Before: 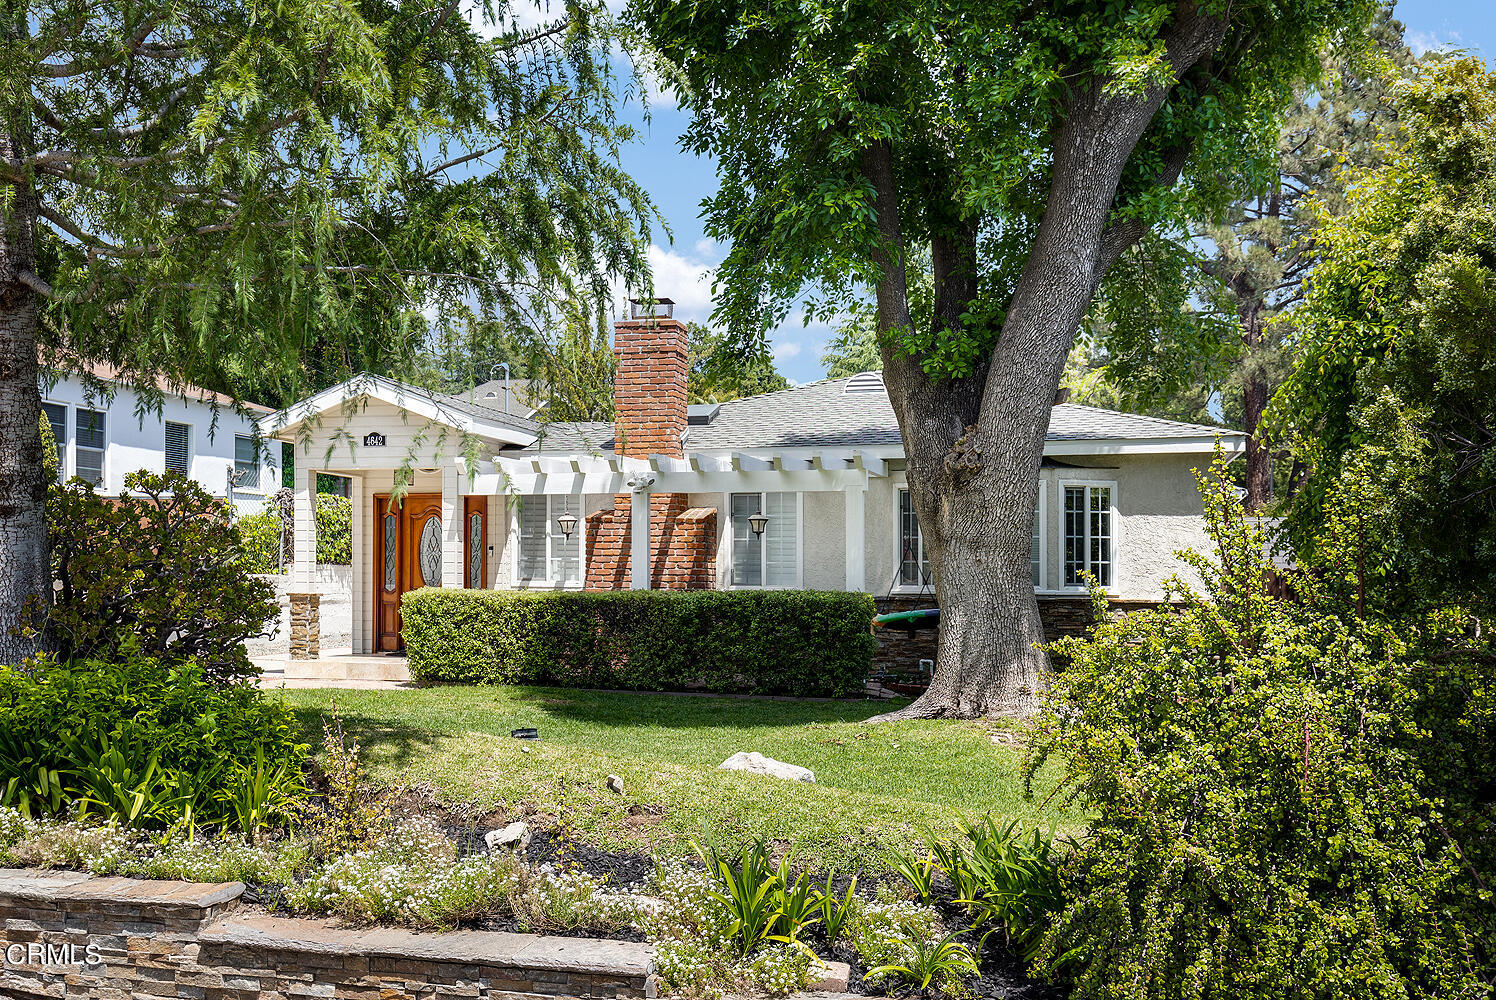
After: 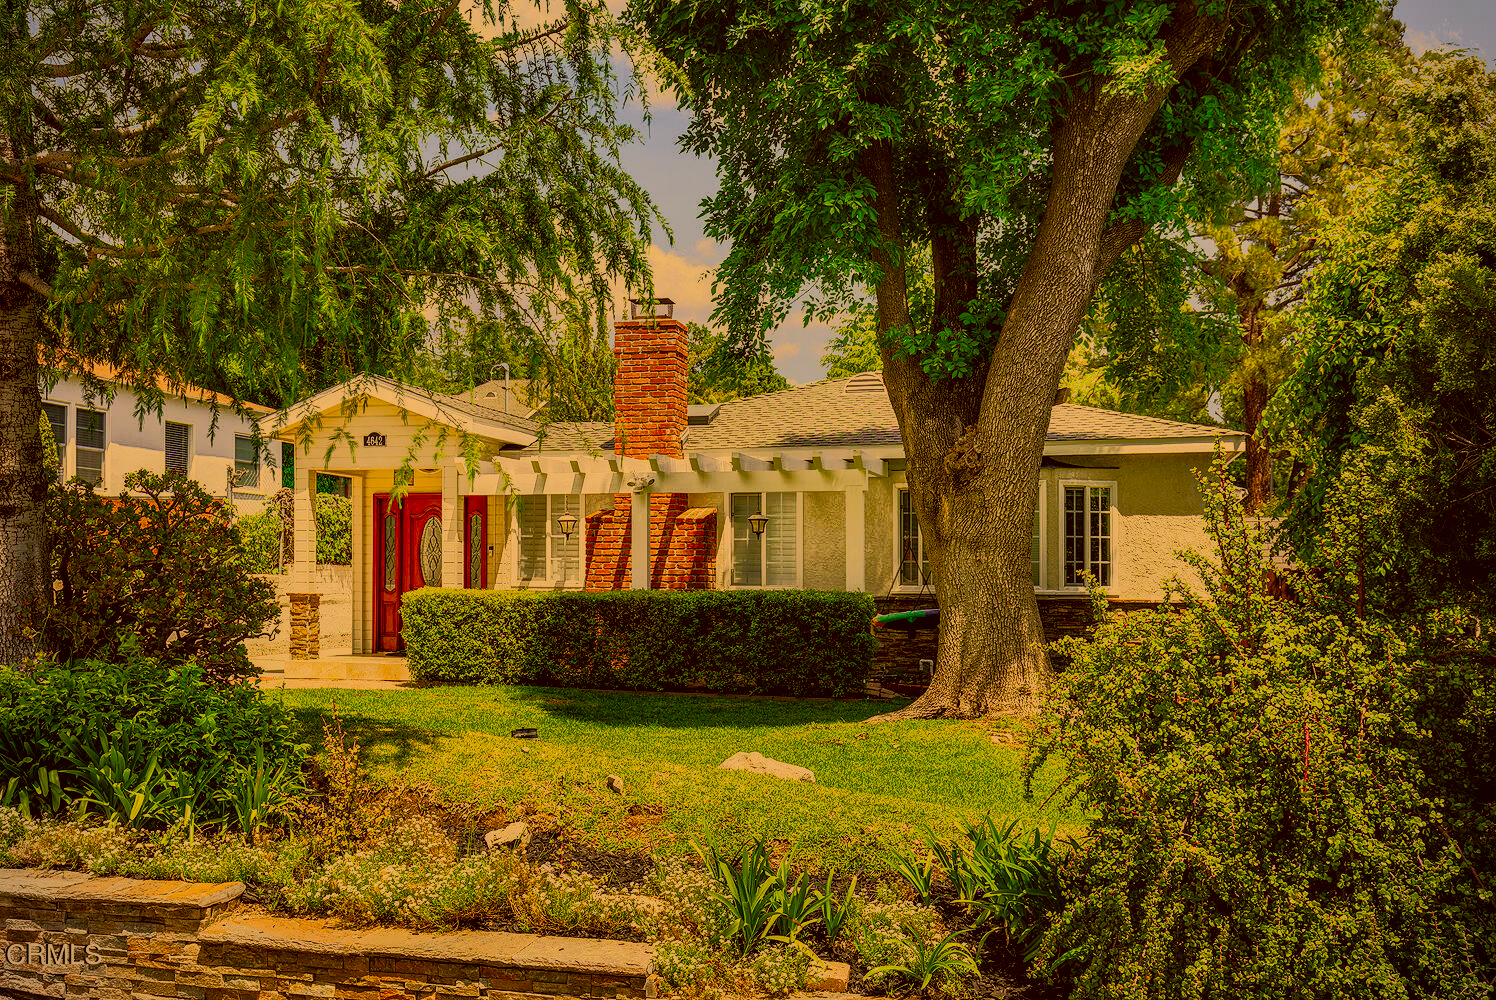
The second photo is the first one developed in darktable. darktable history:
local contrast: on, module defaults
exposure: black level correction 0, exposure 0.701 EV, compensate exposure bias true, compensate highlight preservation false
color correction: highlights a* 11.05, highlights b* 30.68, shadows a* 2.68, shadows b* 16.93, saturation 1.75
color balance rgb: linear chroma grading › global chroma 9.041%, perceptual saturation grading › global saturation -0.051%, perceptual brilliance grading › global brilliance 9.423%, perceptual brilliance grading › shadows 14.313%
tone equalizer: -8 EV 0.231 EV, -7 EV 0.428 EV, -6 EV 0.399 EV, -5 EV 0.241 EV, -3 EV -0.274 EV, -2 EV -0.396 EV, -1 EV -0.424 EV, +0 EV -0.245 EV, edges refinement/feathering 500, mask exposure compensation -1.57 EV, preserve details no
tone curve: curves: ch0 [(0, 0) (0.003, 0.003) (0.011, 0.011) (0.025, 0.024) (0.044, 0.043) (0.069, 0.067) (0.1, 0.096) (0.136, 0.131) (0.177, 0.171) (0.224, 0.217) (0.277, 0.267) (0.335, 0.324) (0.399, 0.385) (0.468, 0.452) (0.543, 0.632) (0.623, 0.697) (0.709, 0.766) (0.801, 0.839) (0.898, 0.917) (1, 1)], color space Lab, independent channels, preserve colors none
vignetting: fall-off start 91.62%
